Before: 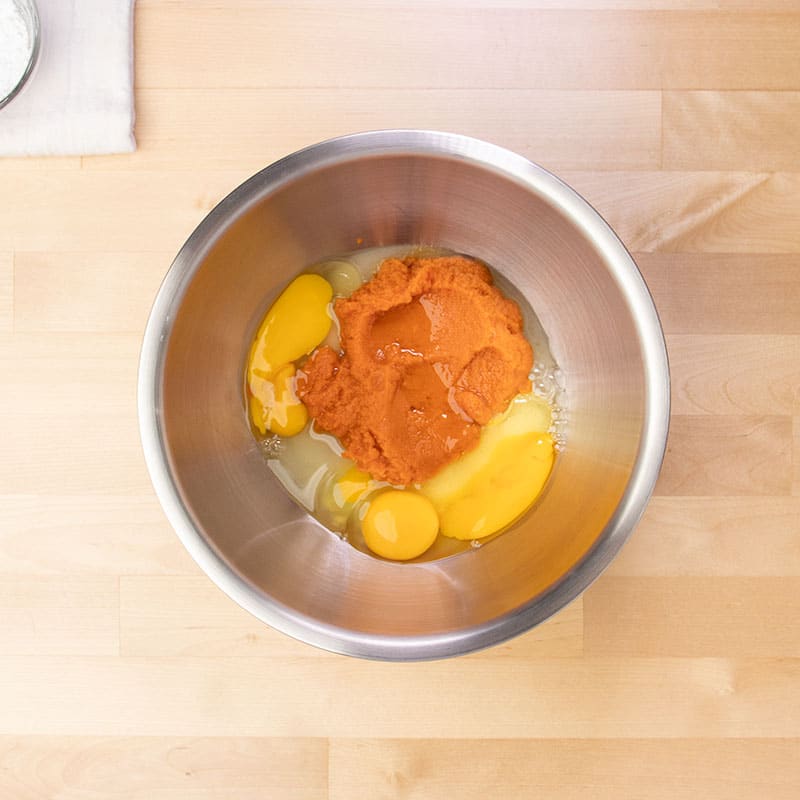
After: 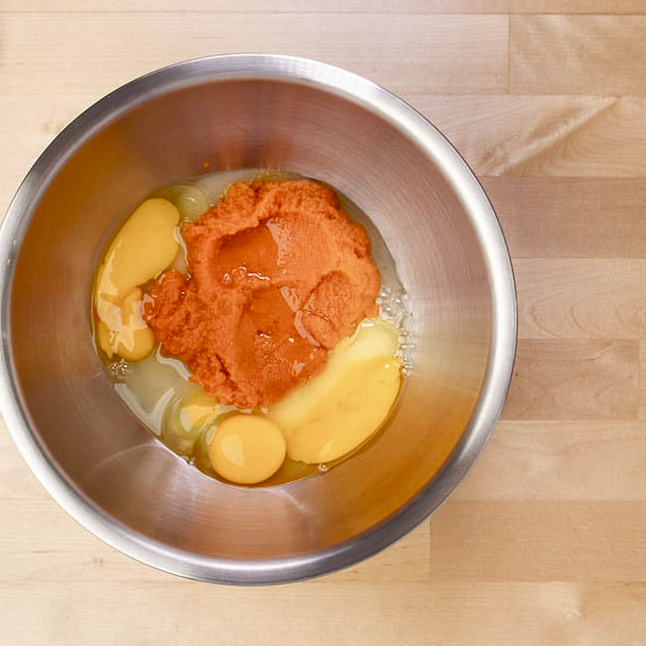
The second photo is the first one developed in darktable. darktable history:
shadows and highlights: low approximation 0.01, soften with gaussian
crop: left 19.159%, top 9.58%, bottom 9.58%
color balance rgb: perceptual saturation grading › global saturation 20%, perceptual saturation grading › highlights -50%, perceptual saturation grading › shadows 30%
color contrast: green-magenta contrast 1.1, blue-yellow contrast 1.1, unbound 0
